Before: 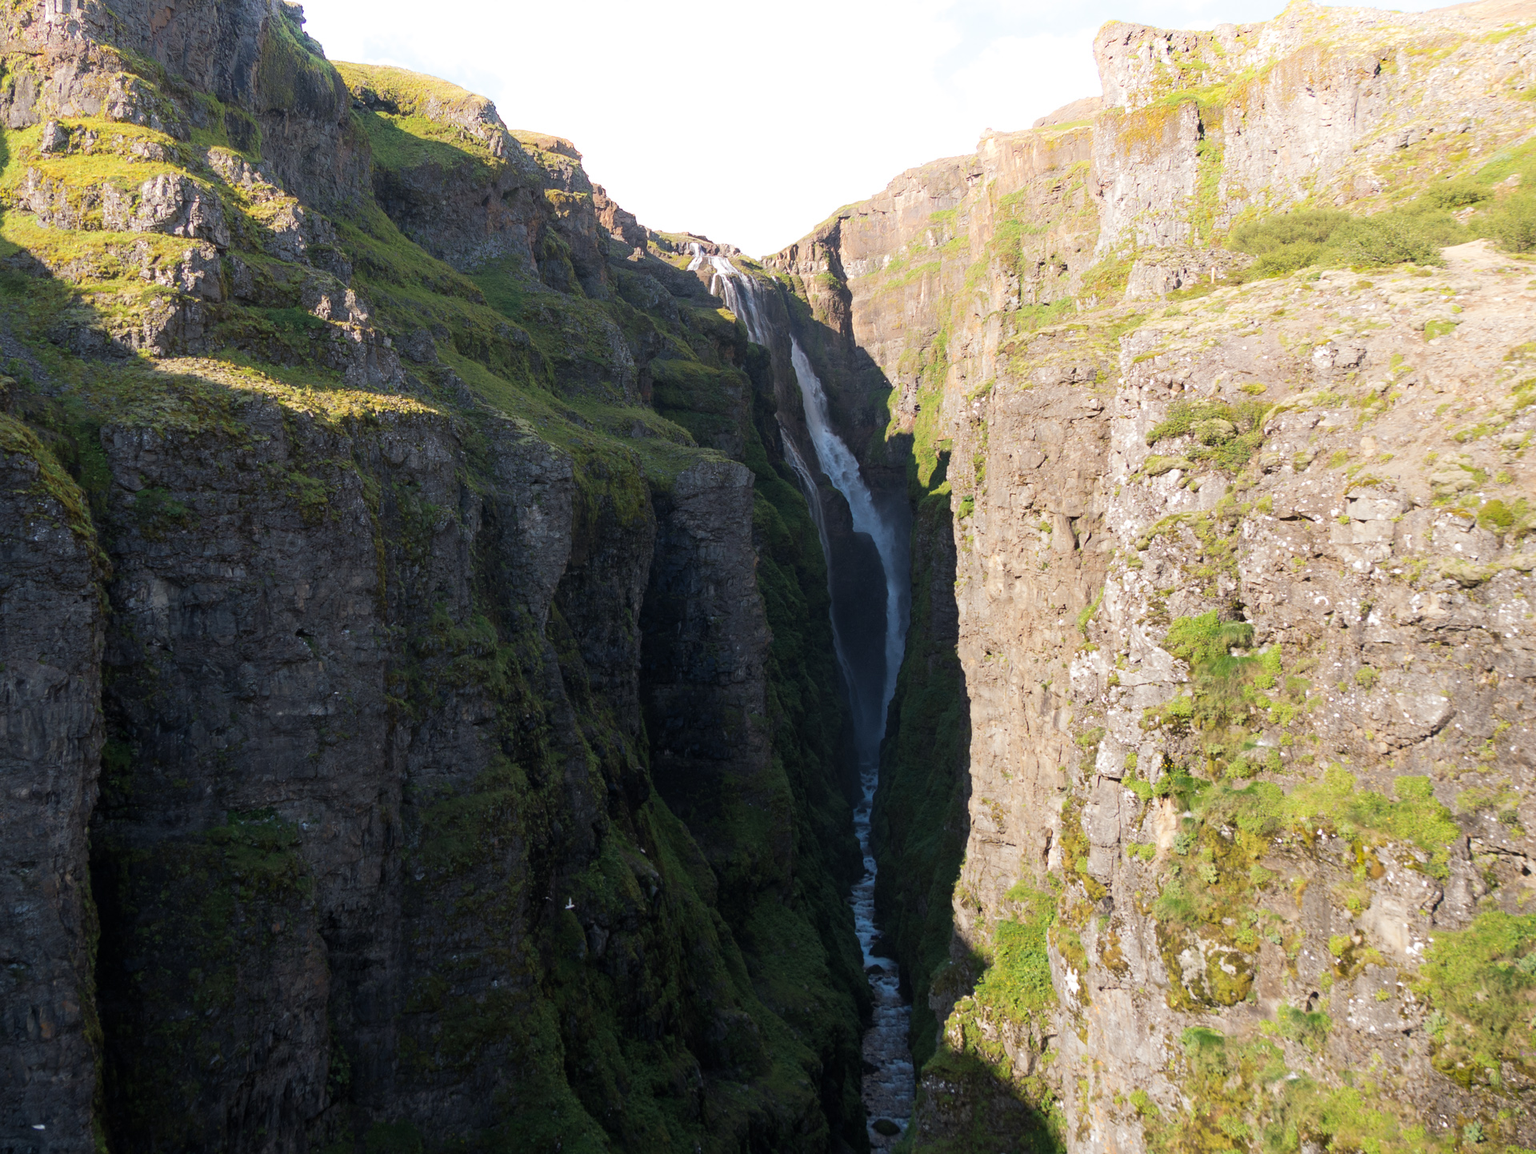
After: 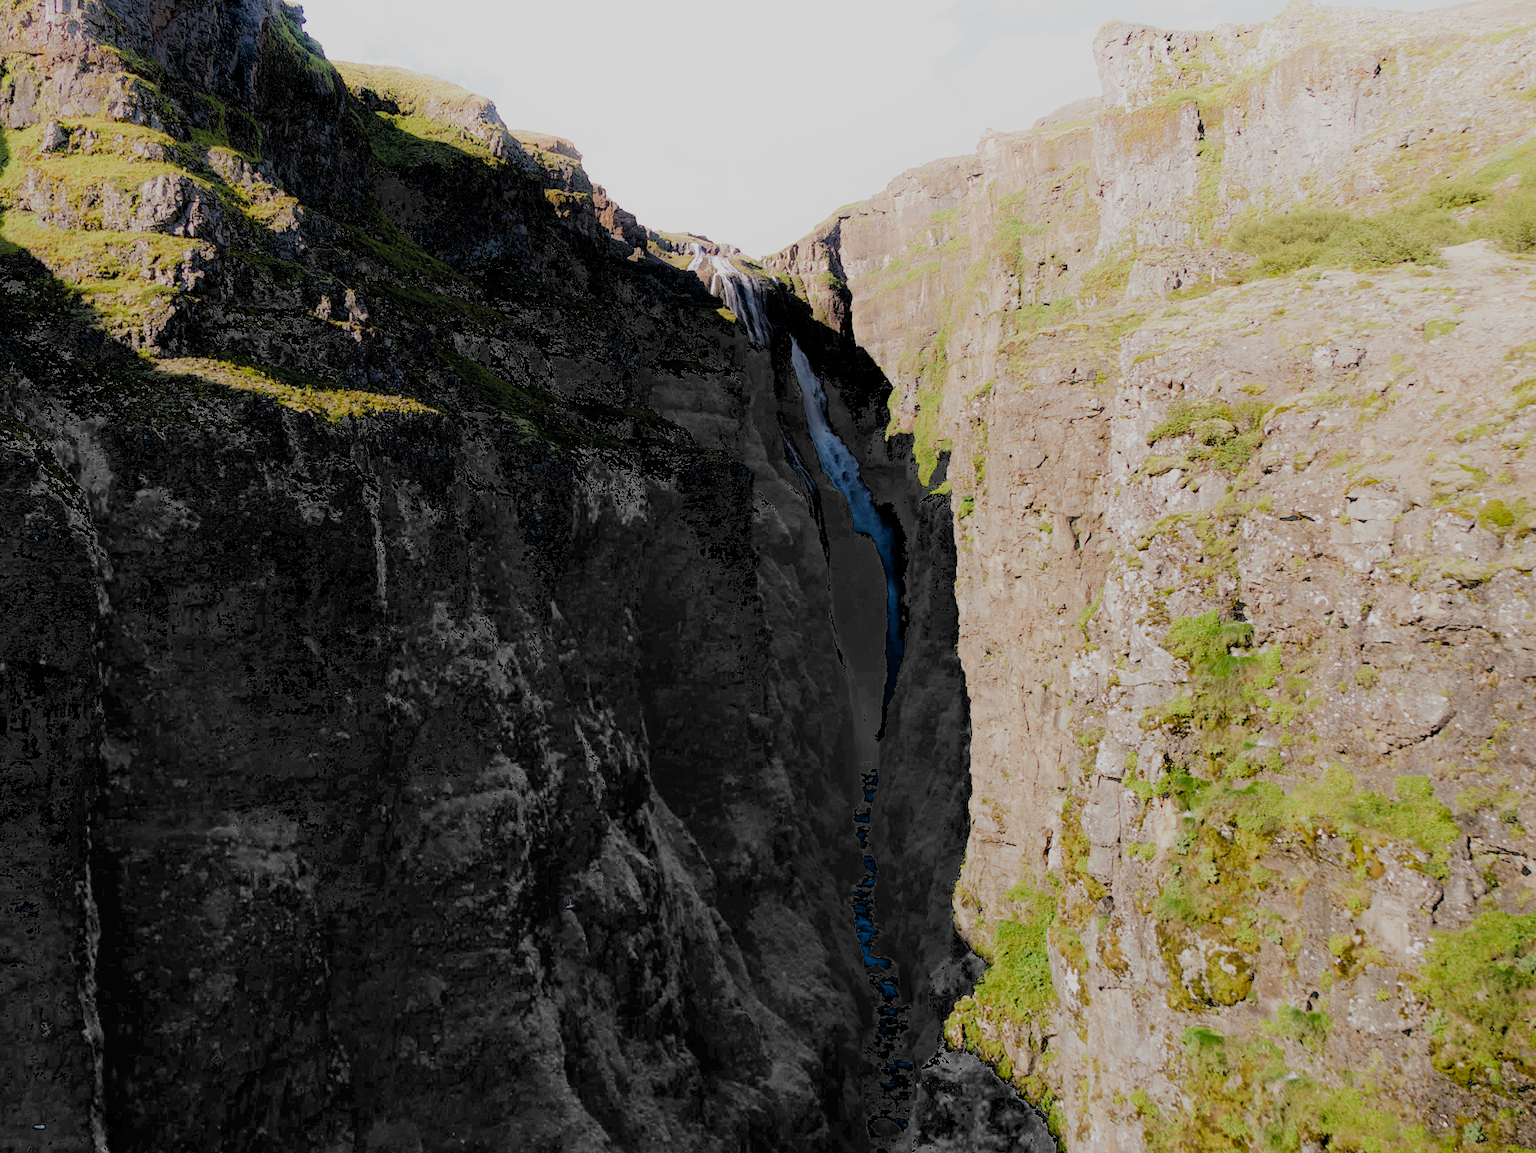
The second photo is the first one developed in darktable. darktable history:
exposure: black level correction 0.044, exposure -0.23 EV, compensate exposure bias true, compensate highlight preservation false
contrast equalizer: octaves 7, y [[0.46, 0.454, 0.451, 0.451, 0.455, 0.46], [0.5 ×6], [0.5 ×6], [0 ×6], [0 ×6]]
filmic rgb: black relative exposure -3.94 EV, white relative exposure 3.15 EV, hardness 2.87, add noise in highlights 0.002, preserve chrominance max RGB, color science v3 (2019), use custom middle-gray values true, contrast in highlights soft
